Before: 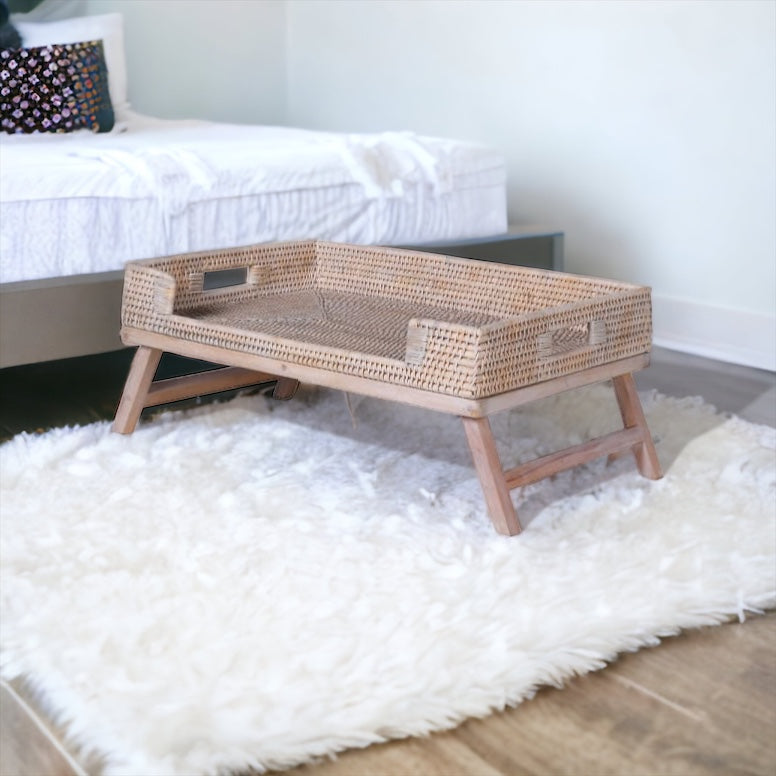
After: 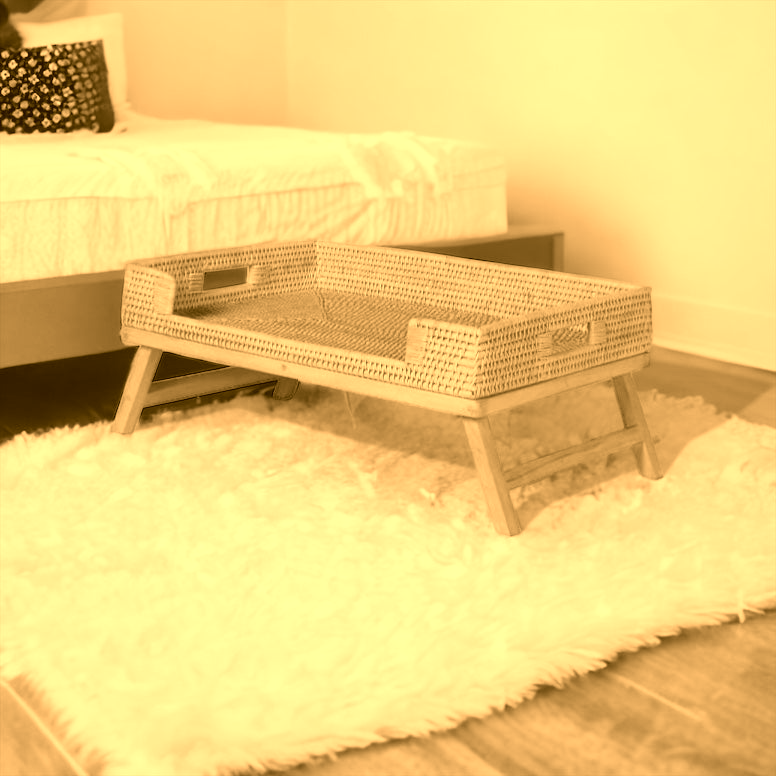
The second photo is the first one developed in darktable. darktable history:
color balance rgb: shadows lift › chroma 1%, shadows lift › hue 28.8°, power › hue 60°, highlights gain › chroma 1%, highlights gain › hue 60°, global offset › luminance 0.25%, perceptual saturation grading › highlights -20%, perceptual saturation grading › shadows 20%, perceptual brilliance grading › highlights 10%, perceptual brilliance grading › shadows -5%, global vibrance 19.67%
color calibration: output gray [0.714, 0.278, 0, 0], illuminant same as pipeline (D50), adaptation none (bypass)
color correction: highlights a* 10.44, highlights b* 30.04, shadows a* 2.73, shadows b* 17.51, saturation 1.72
contrast brightness saturation: brightness 0.13
